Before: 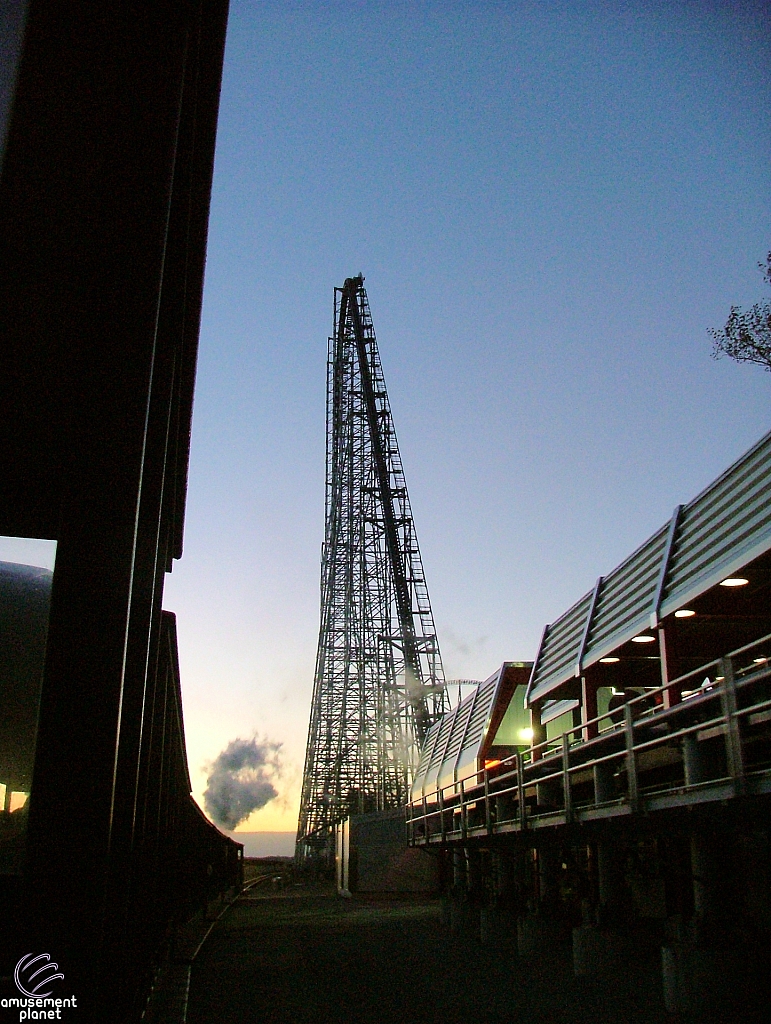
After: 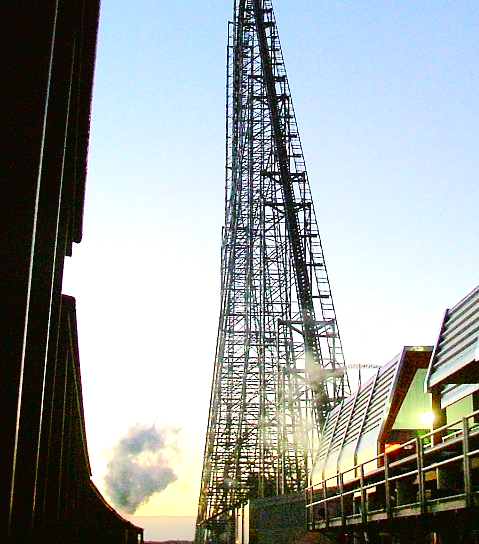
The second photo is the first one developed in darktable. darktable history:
tone curve: curves: ch0 [(0, 0.019) (0.066, 0.043) (0.189, 0.182) (0.368, 0.407) (0.501, 0.564) (0.677, 0.729) (0.851, 0.861) (0.997, 0.959)]; ch1 [(0, 0) (0.187, 0.121) (0.388, 0.346) (0.437, 0.409) (0.474, 0.472) (0.499, 0.501) (0.514, 0.507) (0.548, 0.557) (0.653, 0.663) (0.812, 0.856) (1, 1)]; ch2 [(0, 0) (0.246, 0.214) (0.421, 0.427) (0.459, 0.484) (0.5, 0.504) (0.518, 0.516) (0.529, 0.548) (0.56, 0.576) (0.607, 0.63) (0.744, 0.734) (0.867, 0.821) (0.993, 0.889)], color space Lab, linked channels, preserve colors none
crop: left 13.063%, top 30.893%, right 24.779%, bottom 15.928%
color balance rgb: perceptual saturation grading › global saturation 20%, perceptual saturation grading › highlights -25.813%, perceptual saturation grading › shadows 50.007%
exposure: exposure 1 EV, compensate exposure bias true, compensate highlight preservation false
